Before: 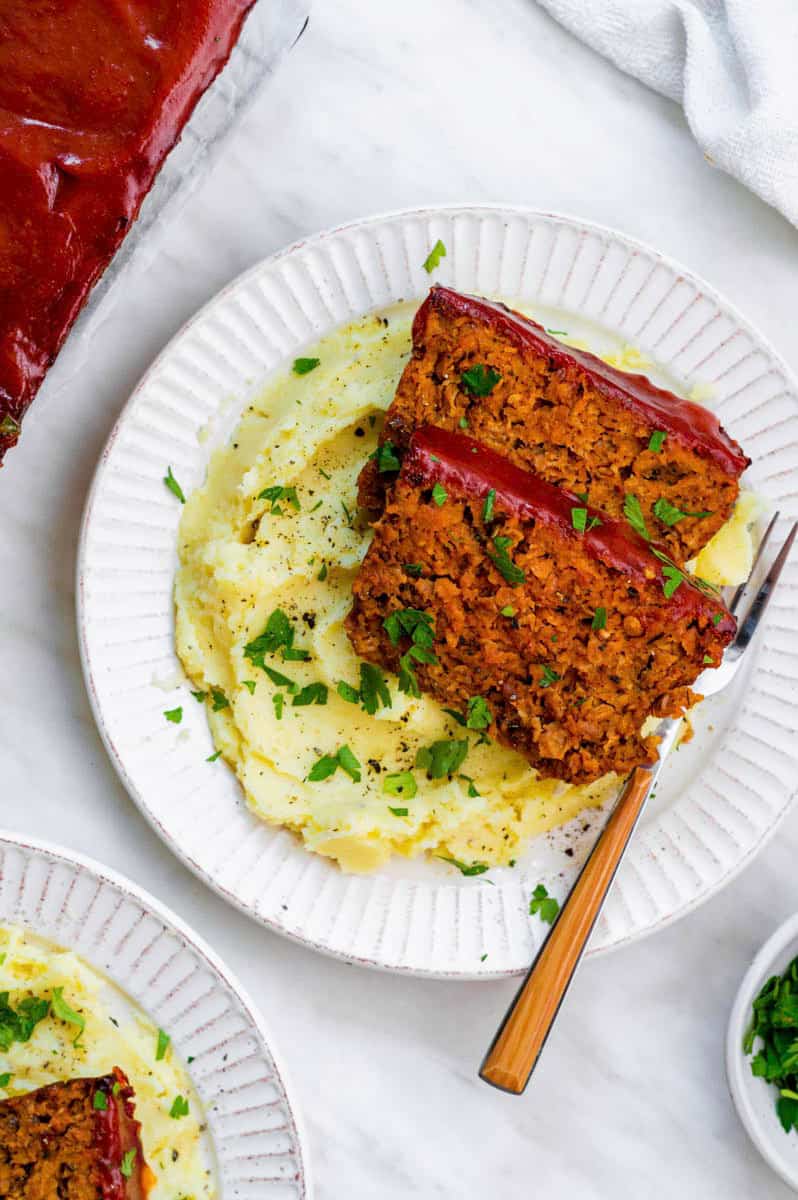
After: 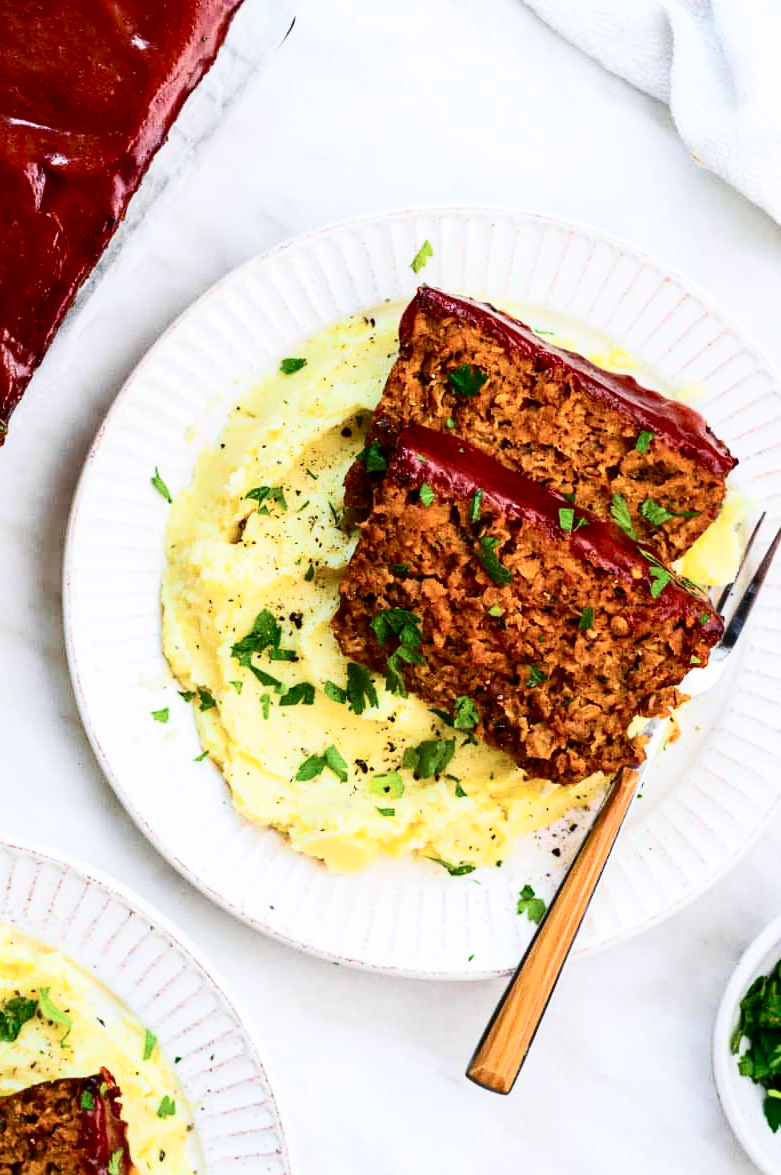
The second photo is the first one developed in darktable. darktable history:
contrast brightness saturation: contrast 0.39, brightness 0.1
crop: left 1.743%, right 0.268%, bottom 2.011%
